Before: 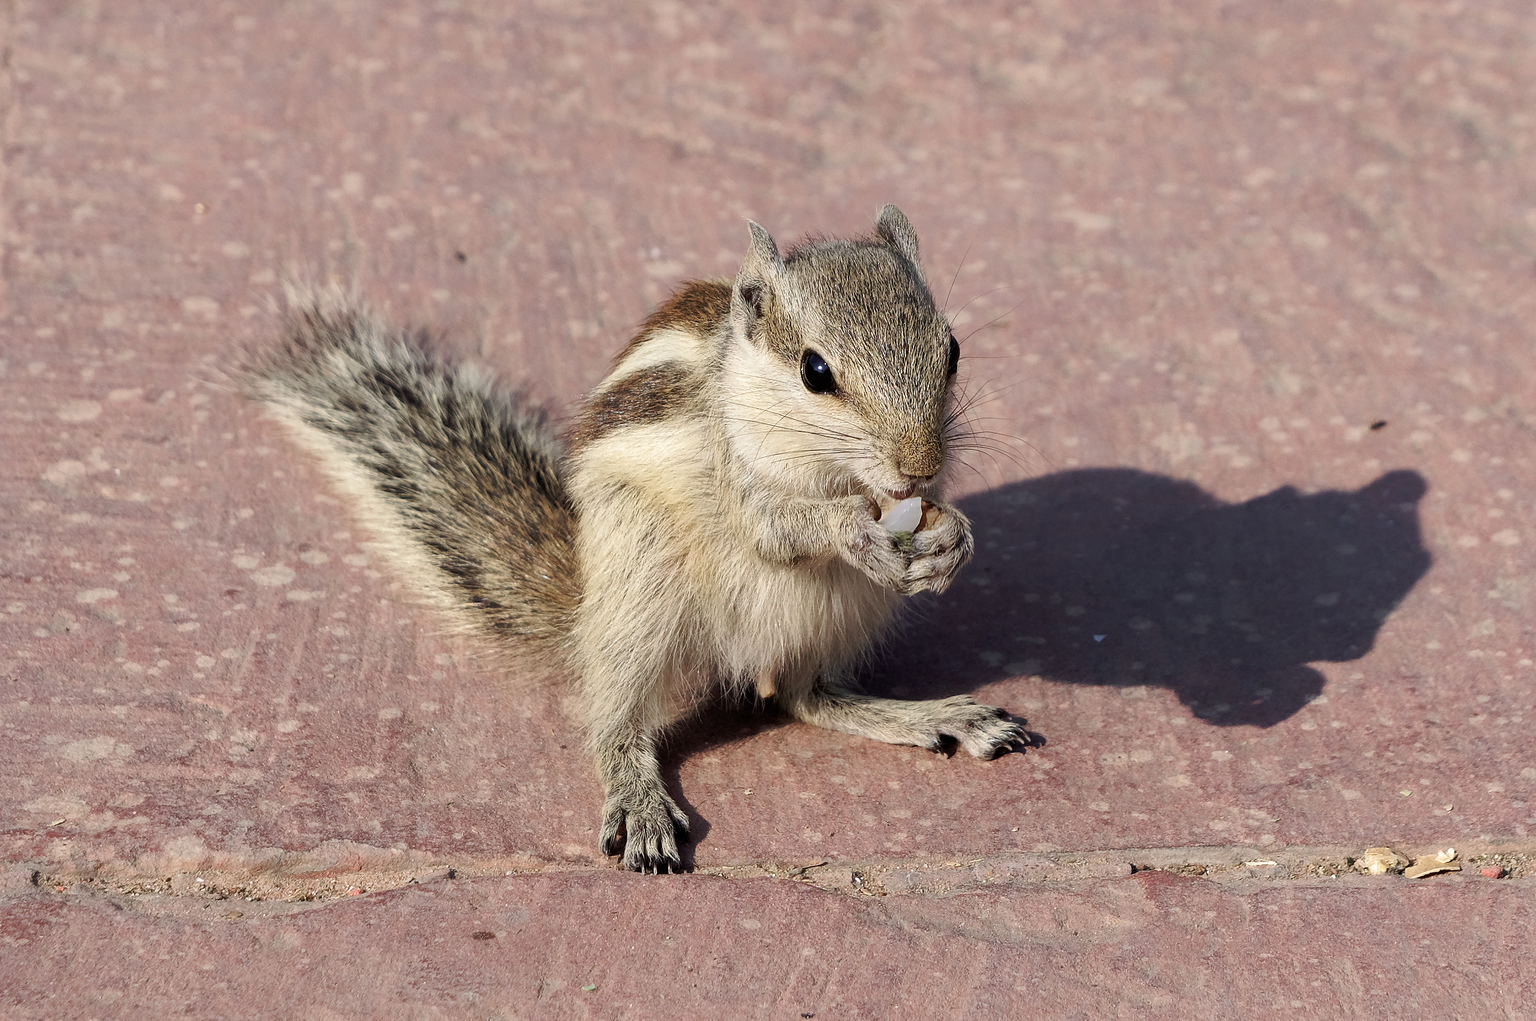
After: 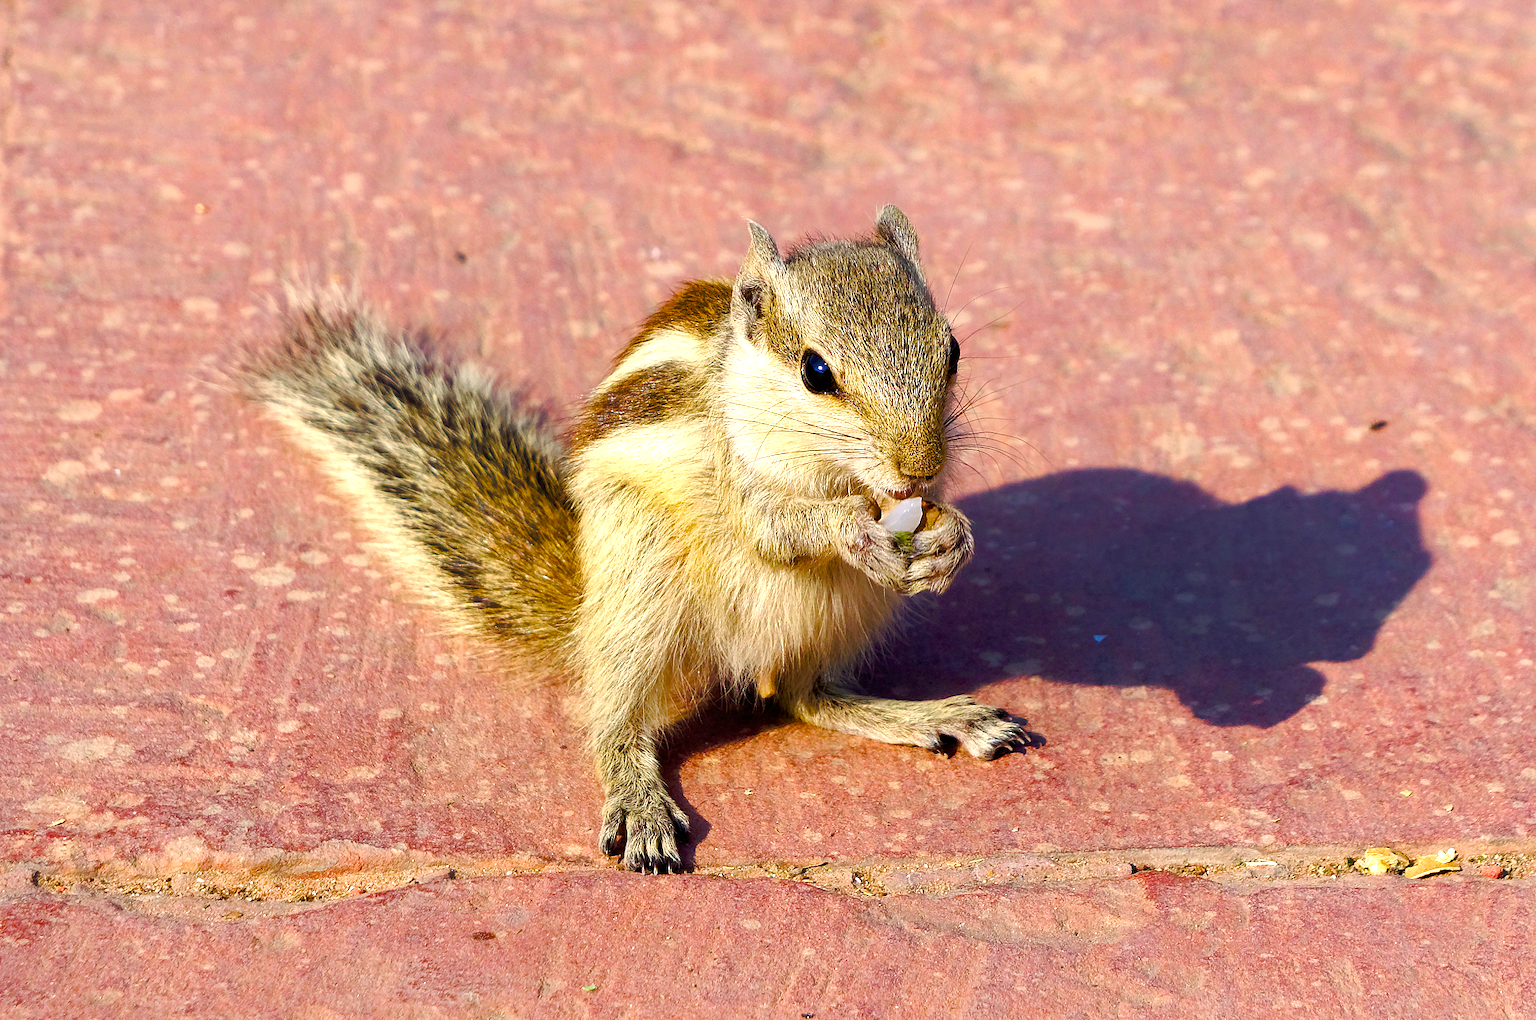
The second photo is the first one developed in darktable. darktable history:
color balance rgb: linear chroma grading › global chroma 25%, perceptual saturation grading › global saturation 40%, perceptual saturation grading › highlights -50%, perceptual saturation grading › shadows 30%, perceptual brilliance grading › global brilliance 25%, global vibrance 60%
exposure: exposure -0.293 EV, compensate highlight preservation false
